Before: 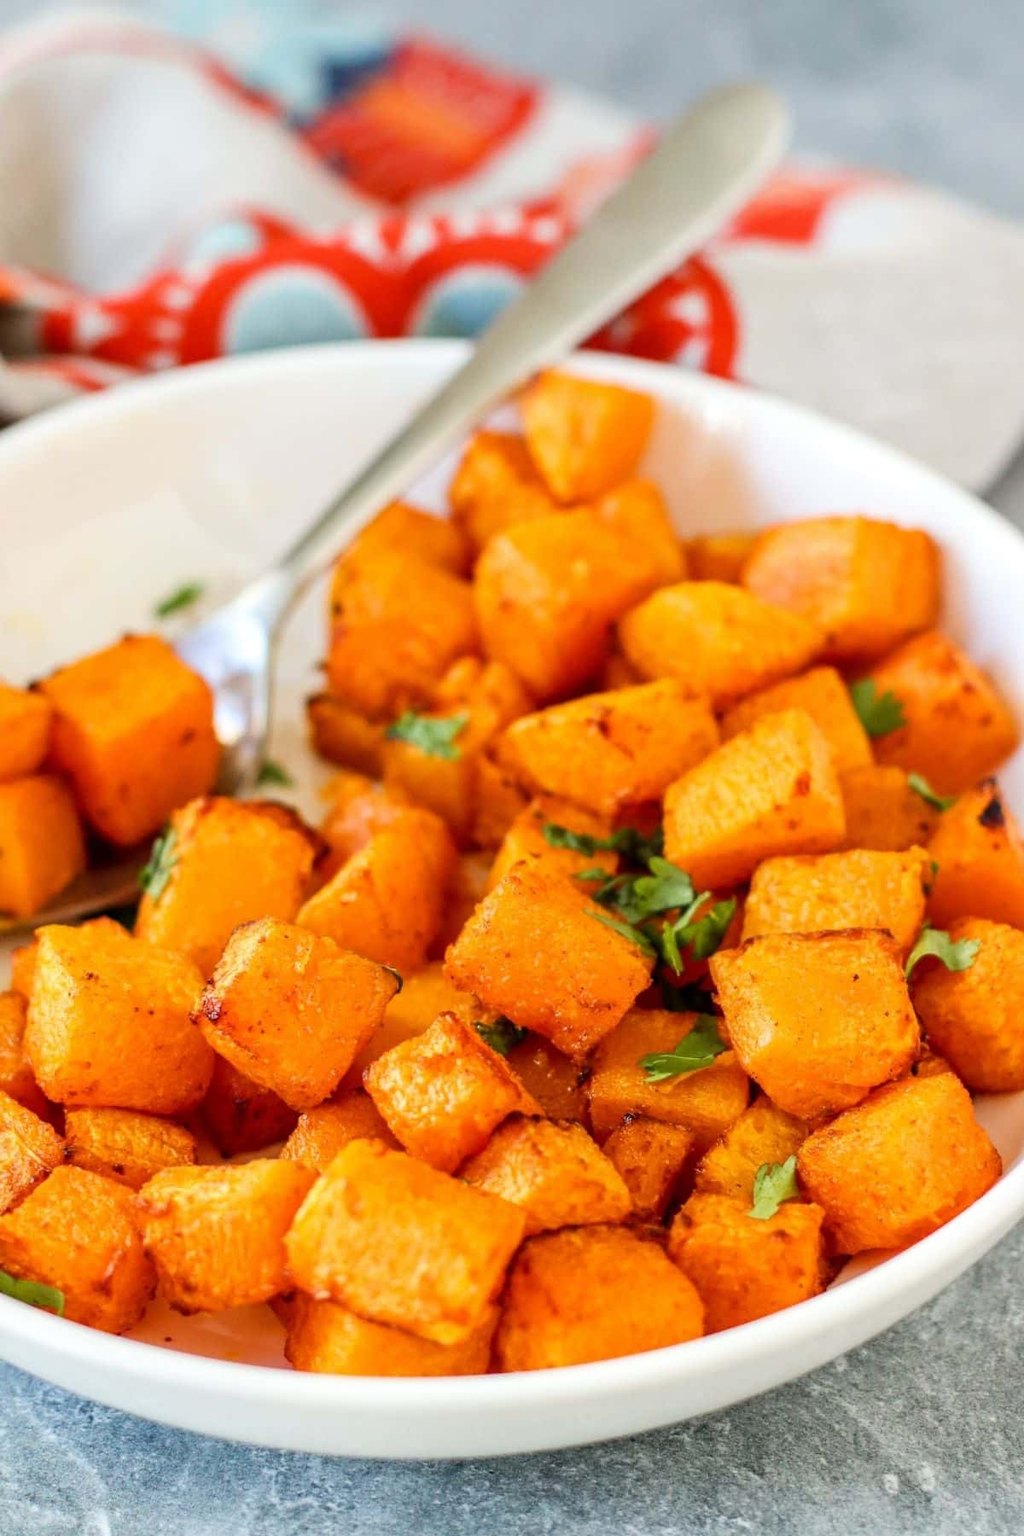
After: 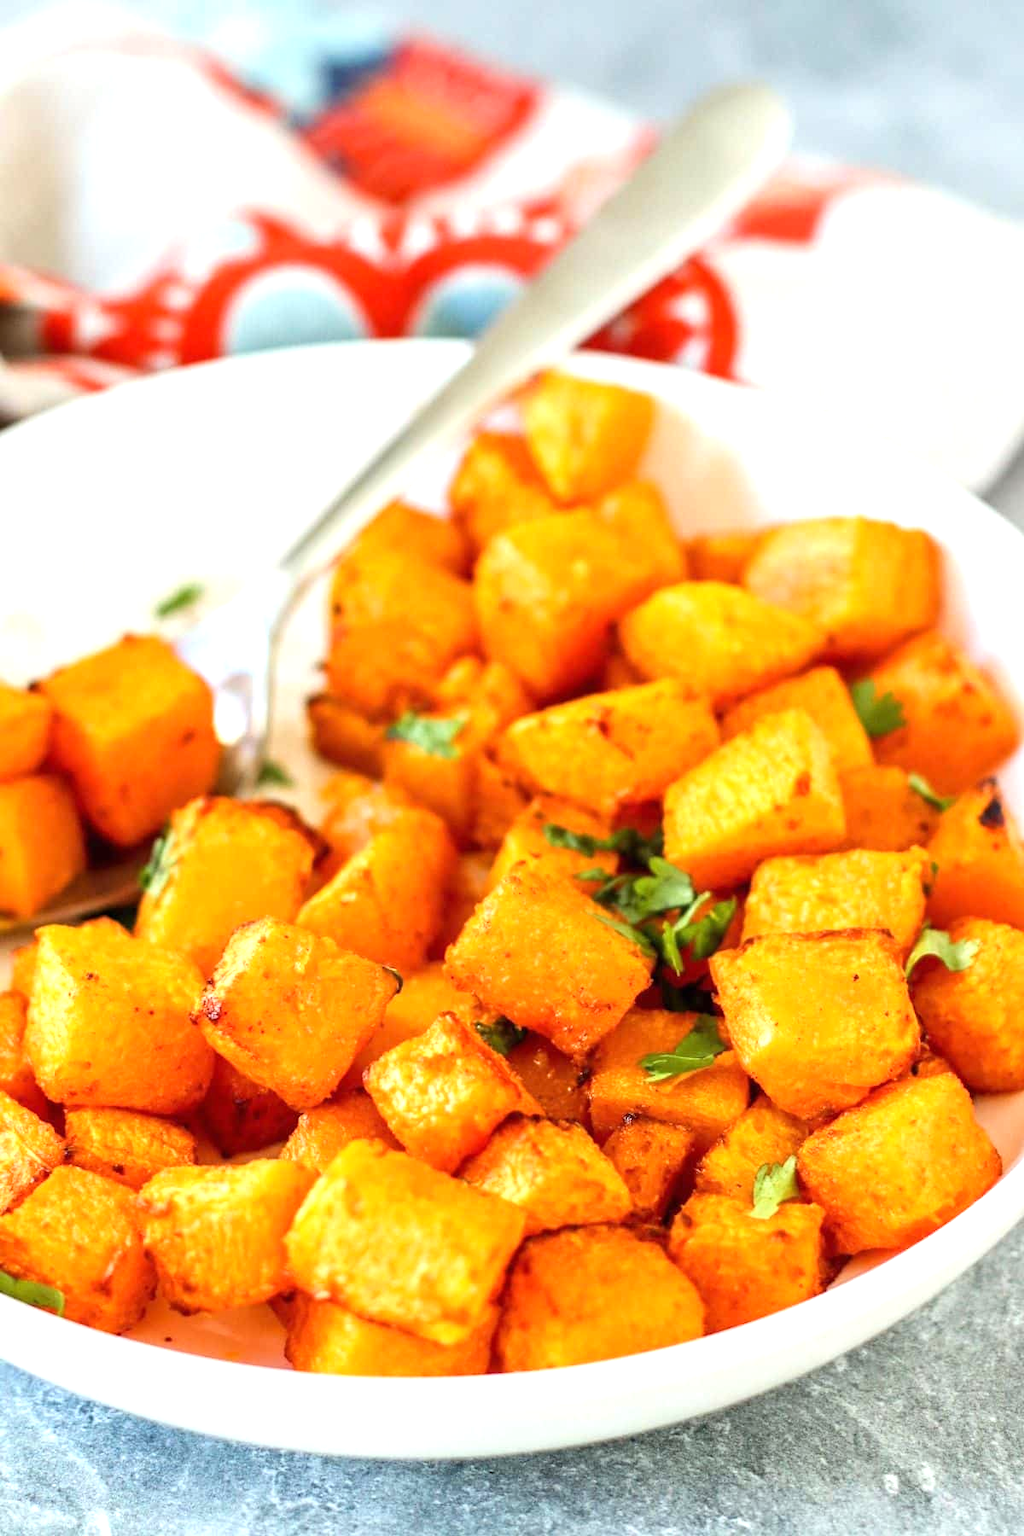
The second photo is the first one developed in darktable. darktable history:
white balance: red 0.978, blue 0.999
exposure: black level correction 0, exposure 0.7 EV, compensate exposure bias true, compensate highlight preservation false
